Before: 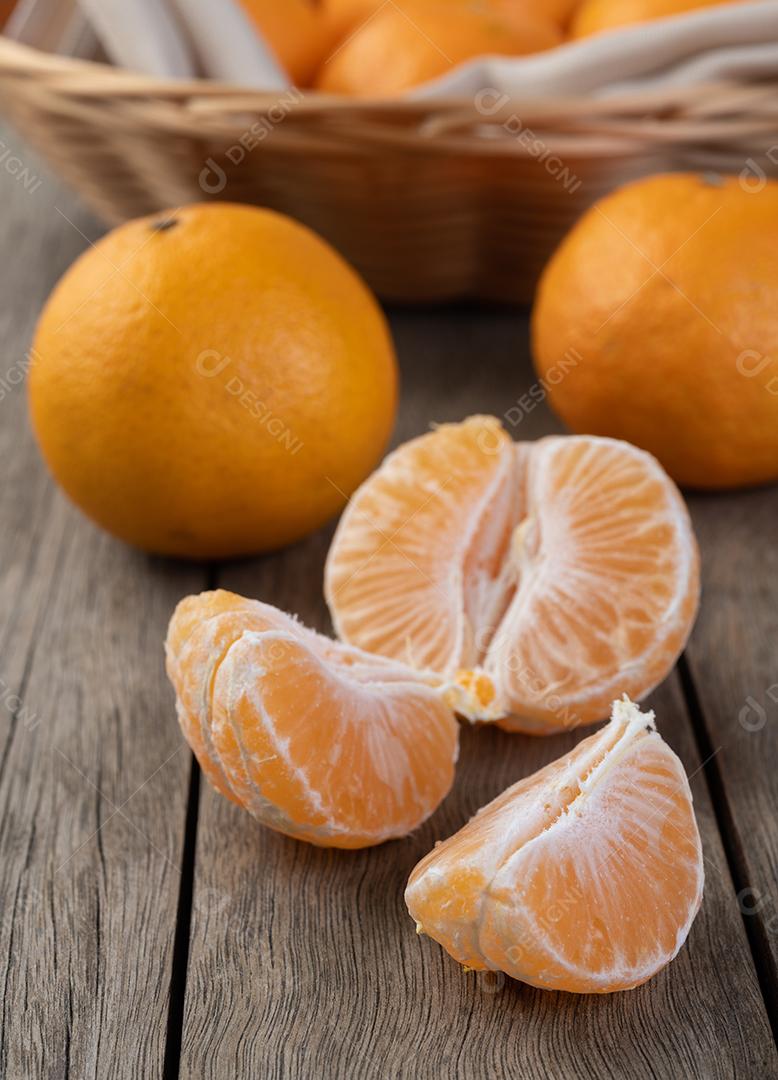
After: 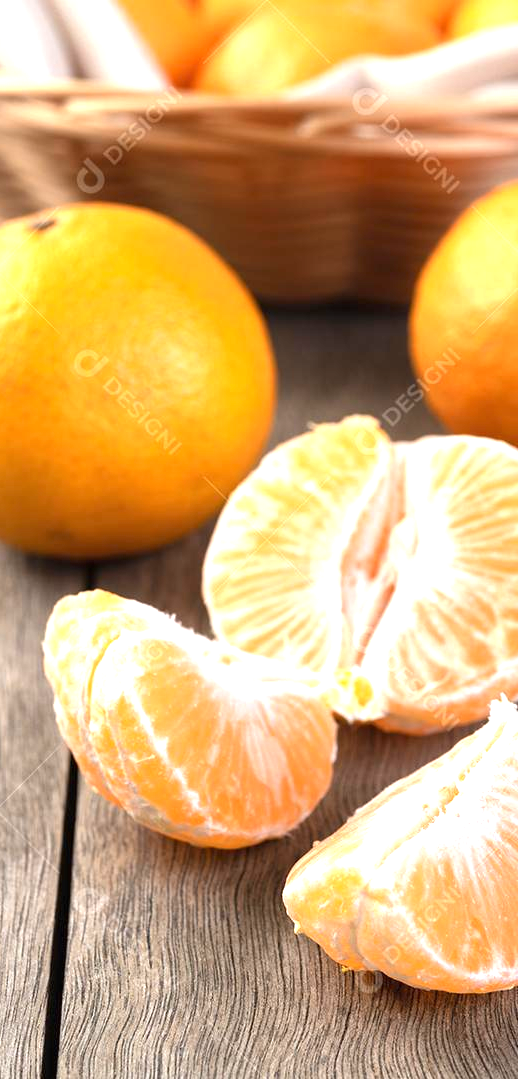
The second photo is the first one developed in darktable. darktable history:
crop and rotate: left 15.754%, right 17.579%
exposure: black level correction 0, exposure 1.35 EV, compensate exposure bias true, compensate highlight preservation false
